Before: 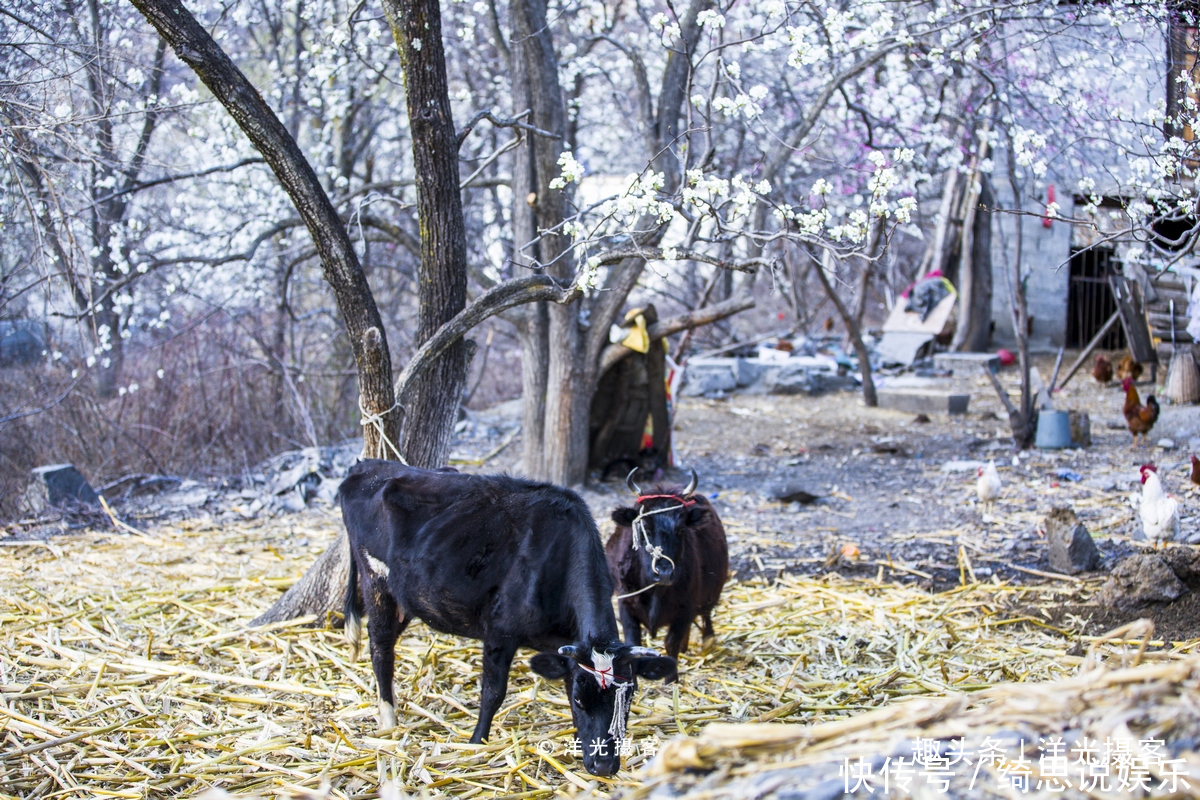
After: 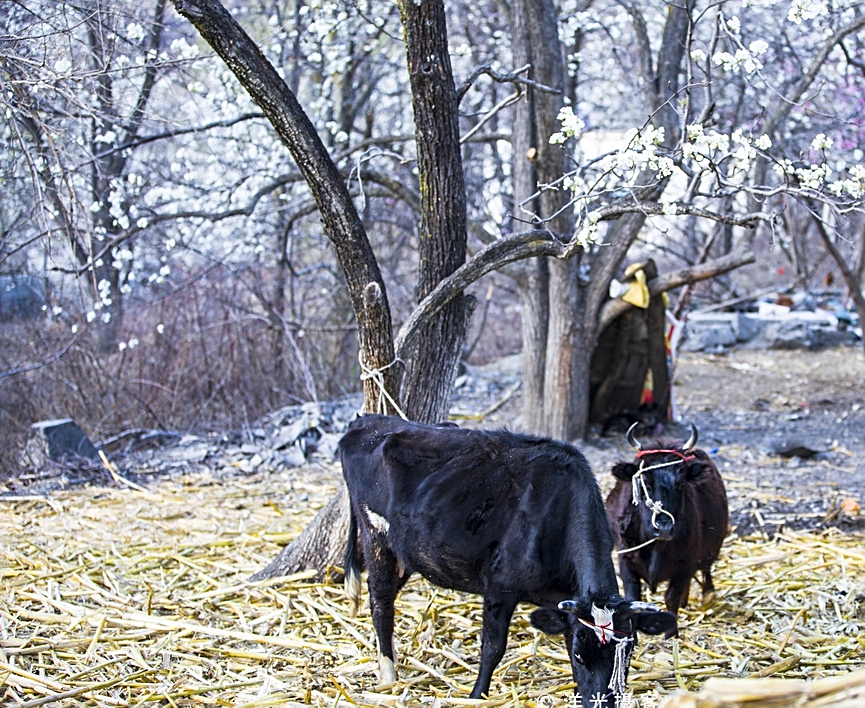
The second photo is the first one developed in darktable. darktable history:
crop: top 5.739%, right 27.848%, bottom 5.695%
sharpen: amount 0.597
